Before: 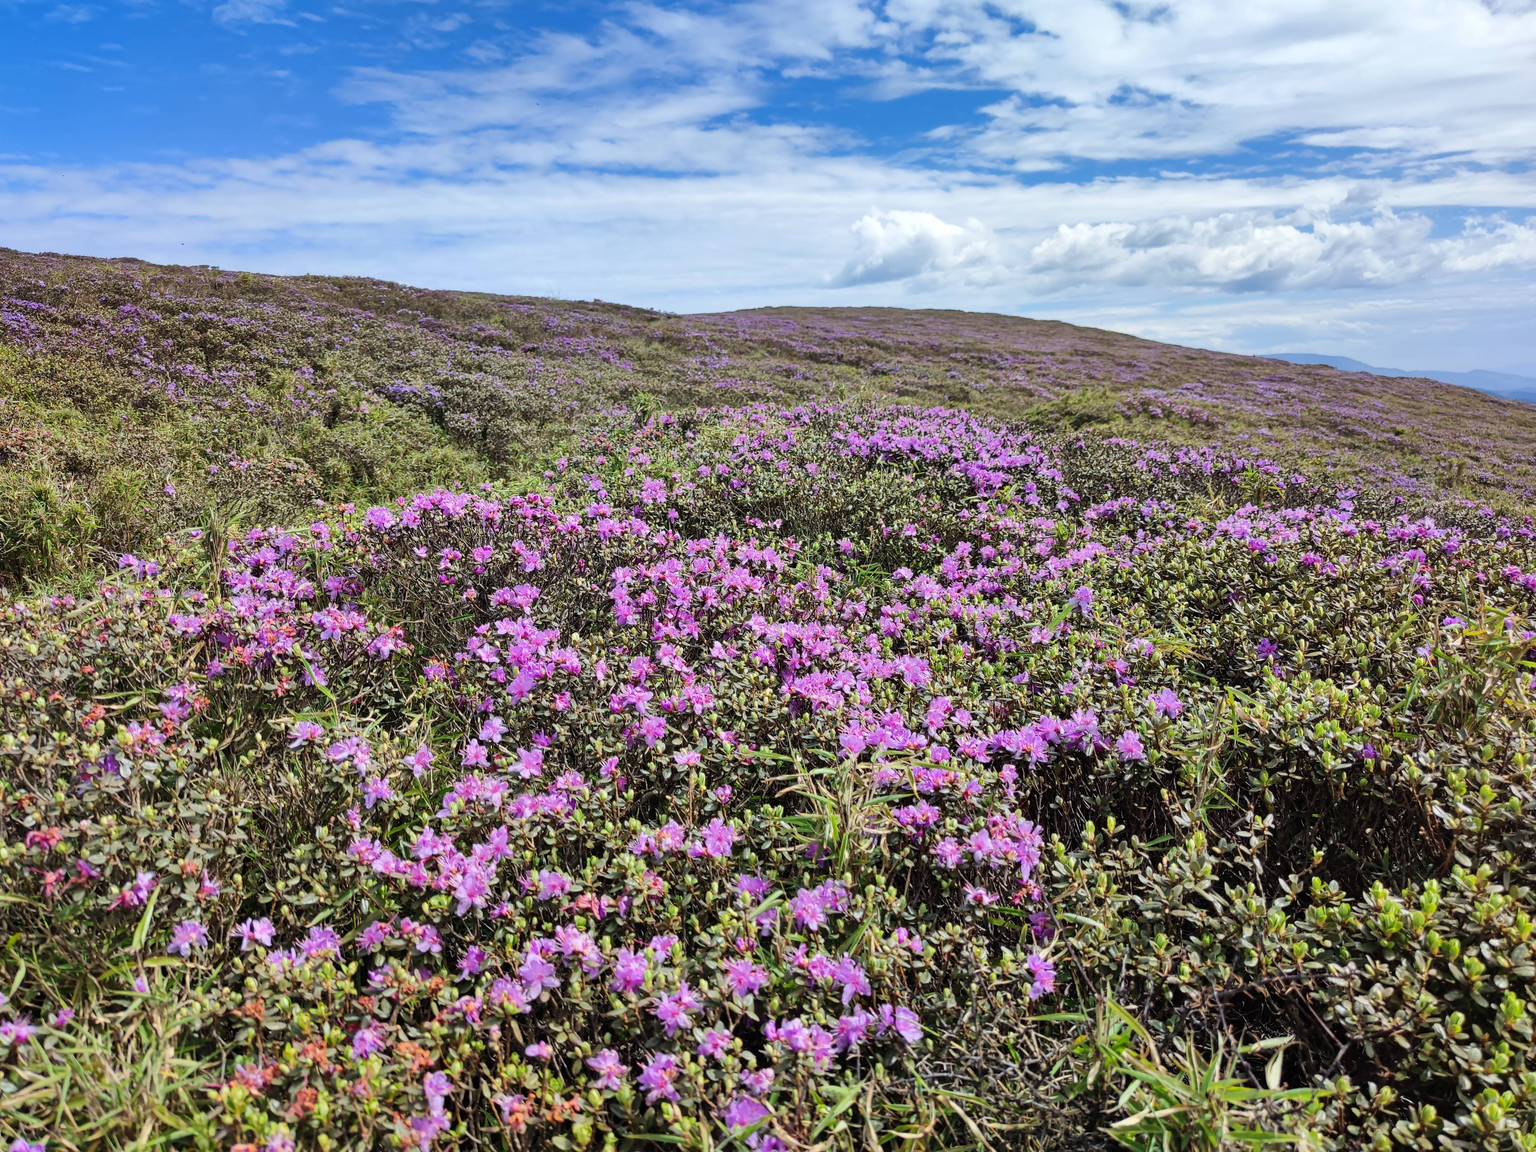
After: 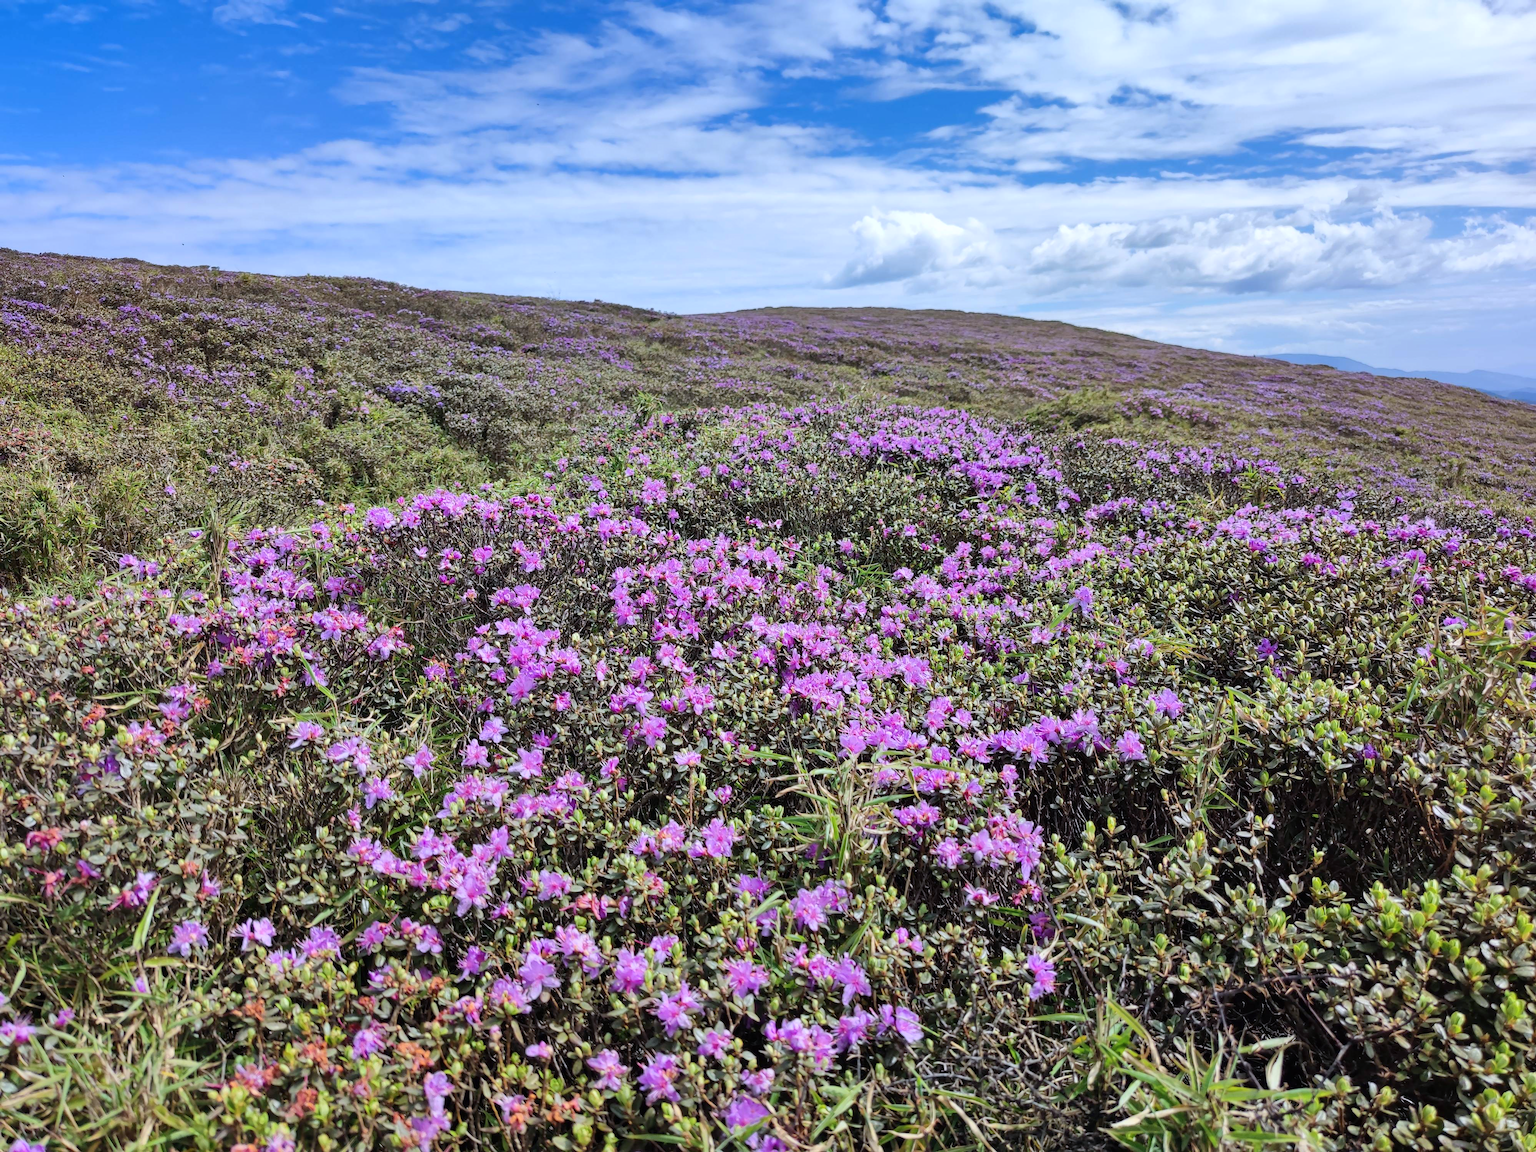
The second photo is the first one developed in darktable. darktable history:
color calibration: gray › normalize channels true, illuminant as shot in camera, x 0.358, y 0.373, temperature 4628.91 K, gamut compression 0.018
